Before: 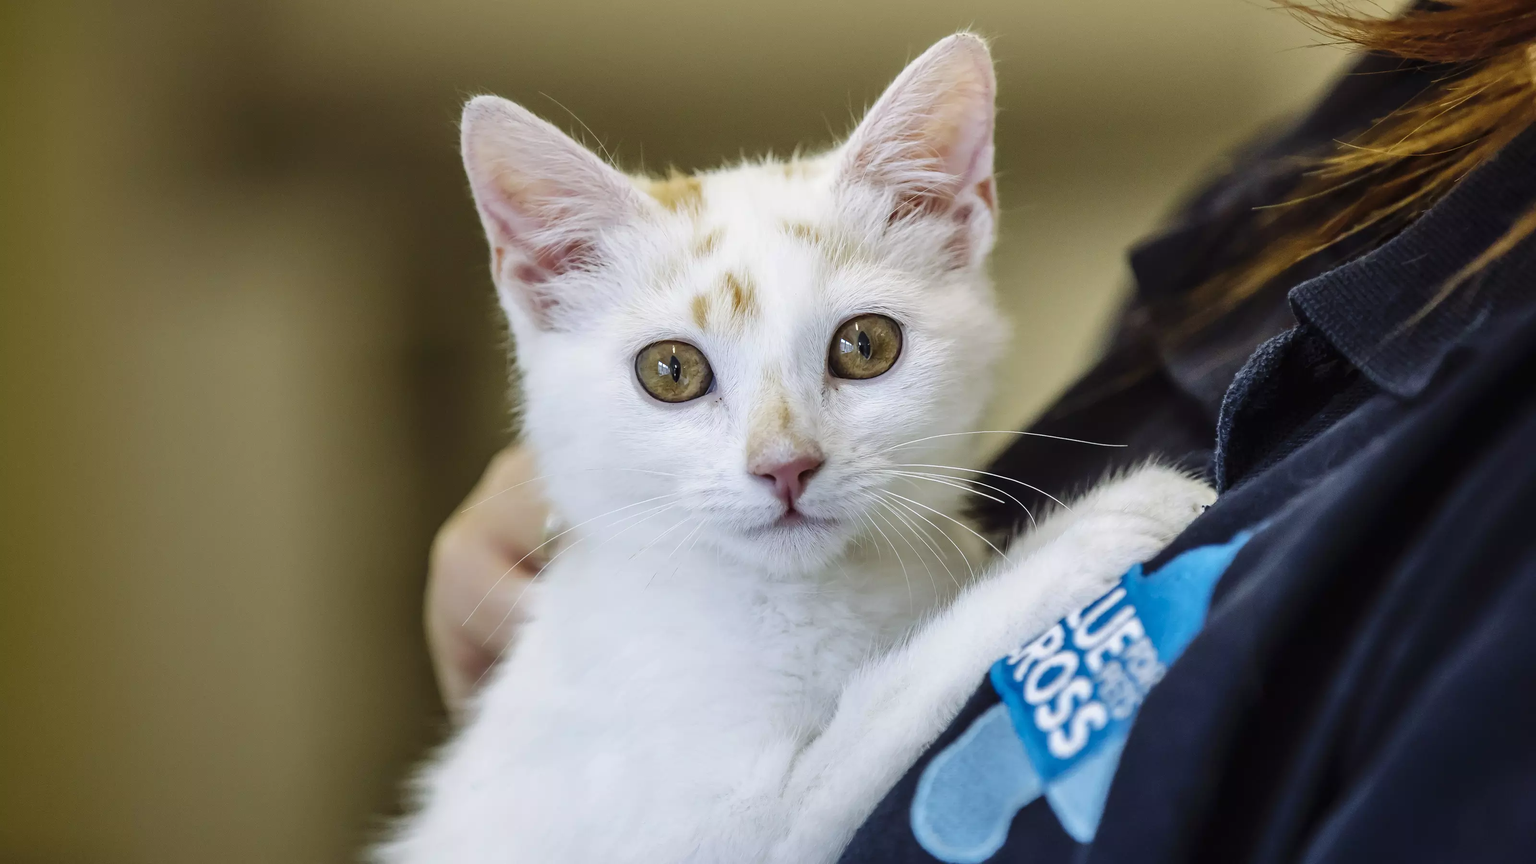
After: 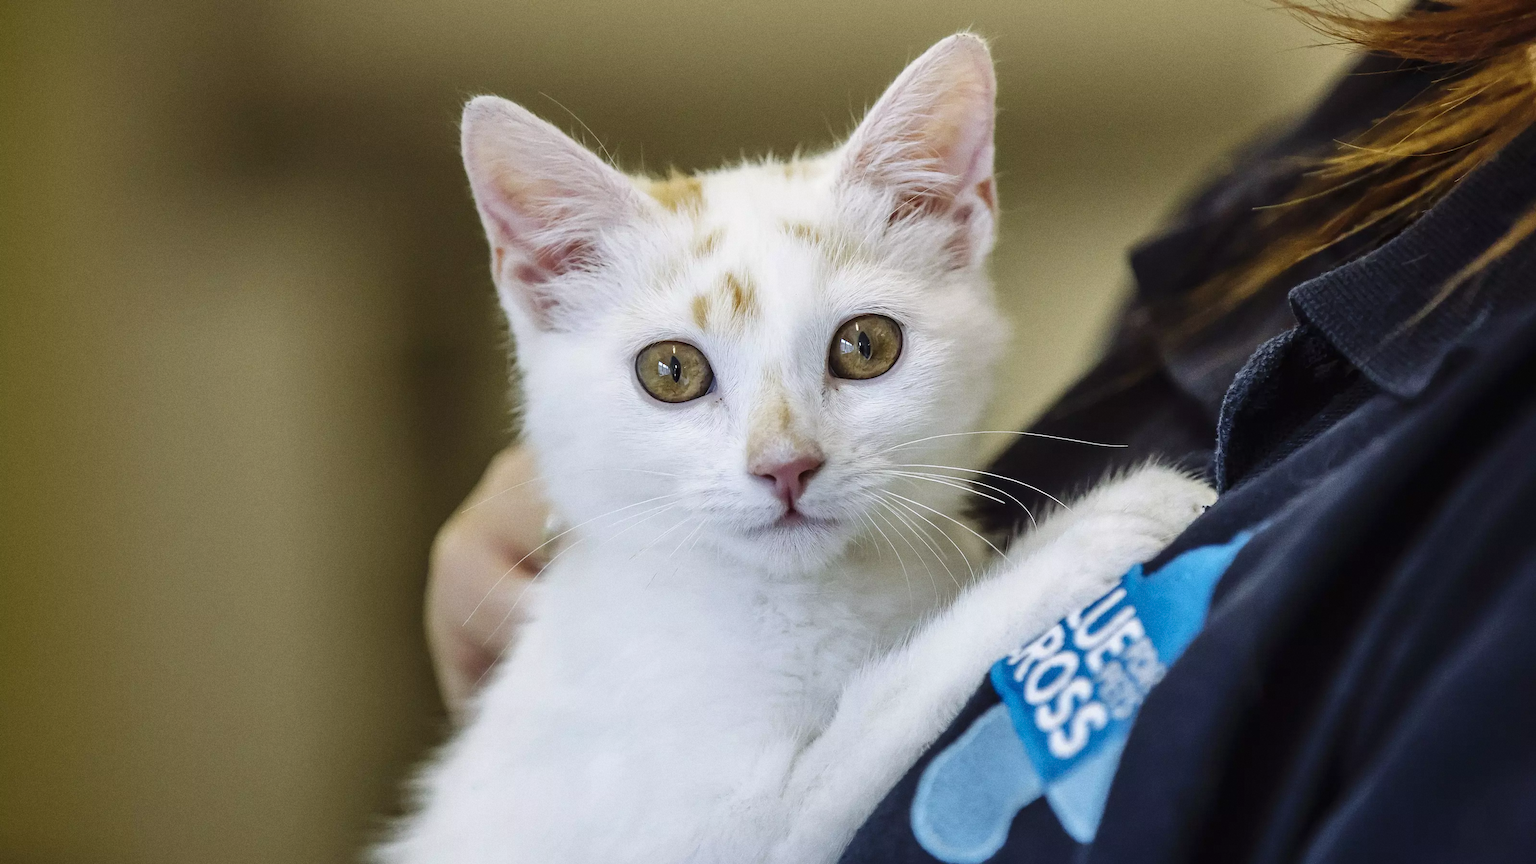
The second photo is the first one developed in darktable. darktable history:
grain: coarseness 7.08 ISO, strength 21.67%, mid-tones bias 59.58%
exposure: compensate highlight preservation false
